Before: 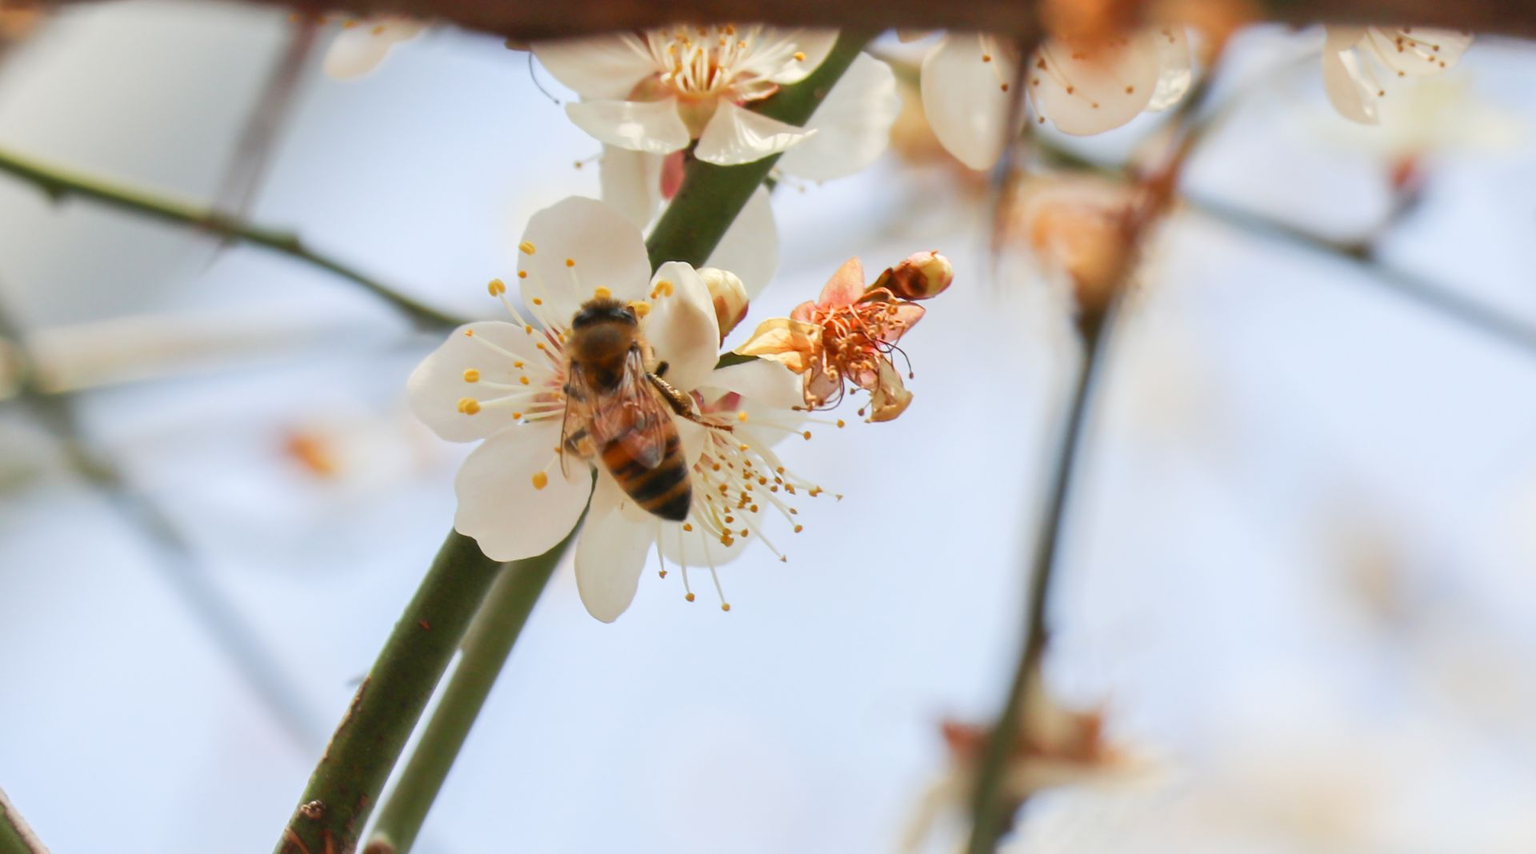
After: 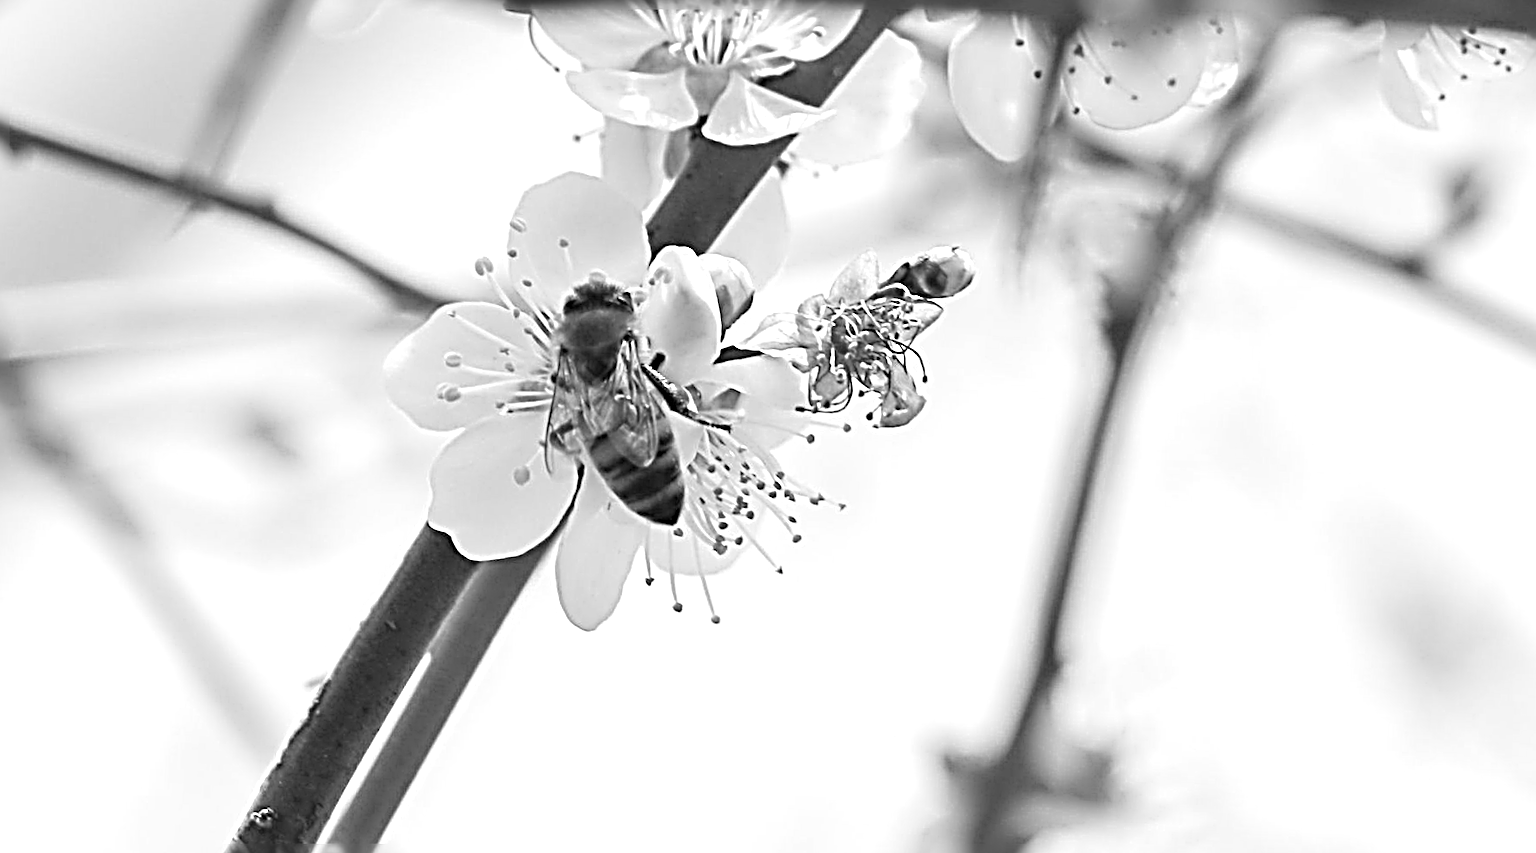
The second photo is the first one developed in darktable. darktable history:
crop and rotate: angle -2.38°
white balance: red 1.123, blue 0.83
sharpen: radius 4.001, amount 2
exposure: exposure 0.566 EV, compensate highlight preservation false
monochrome: a -71.75, b 75.82
